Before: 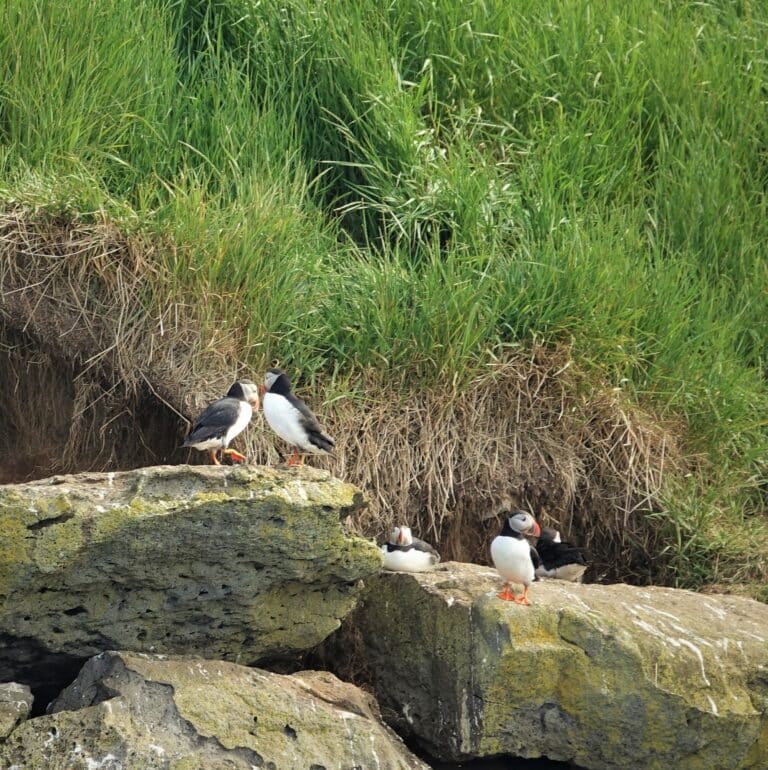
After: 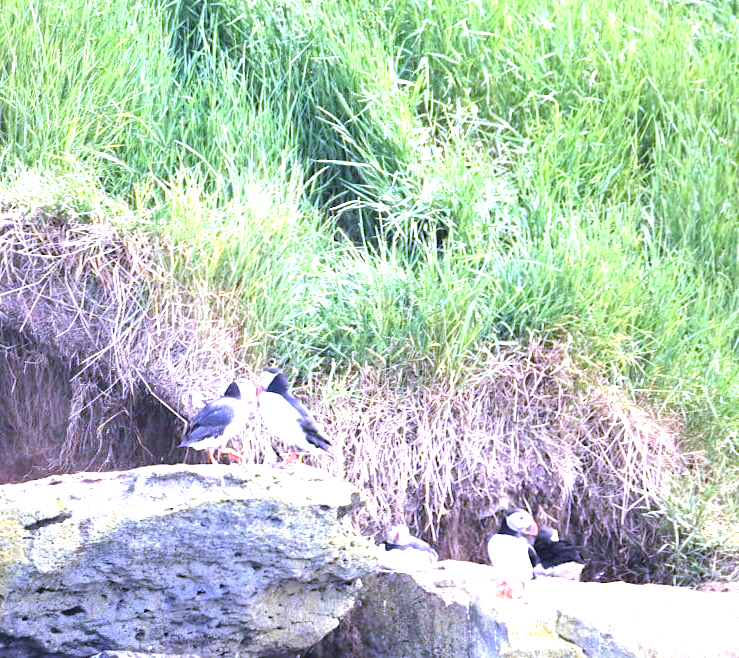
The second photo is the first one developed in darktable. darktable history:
white balance: red 0.98, blue 1.61
exposure: black level correction 0, exposure 1.975 EV, compensate exposure bias true, compensate highlight preservation false
crop and rotate: angle 0.2°, left 0.275%, right 3.127%, bottom 14.18%
